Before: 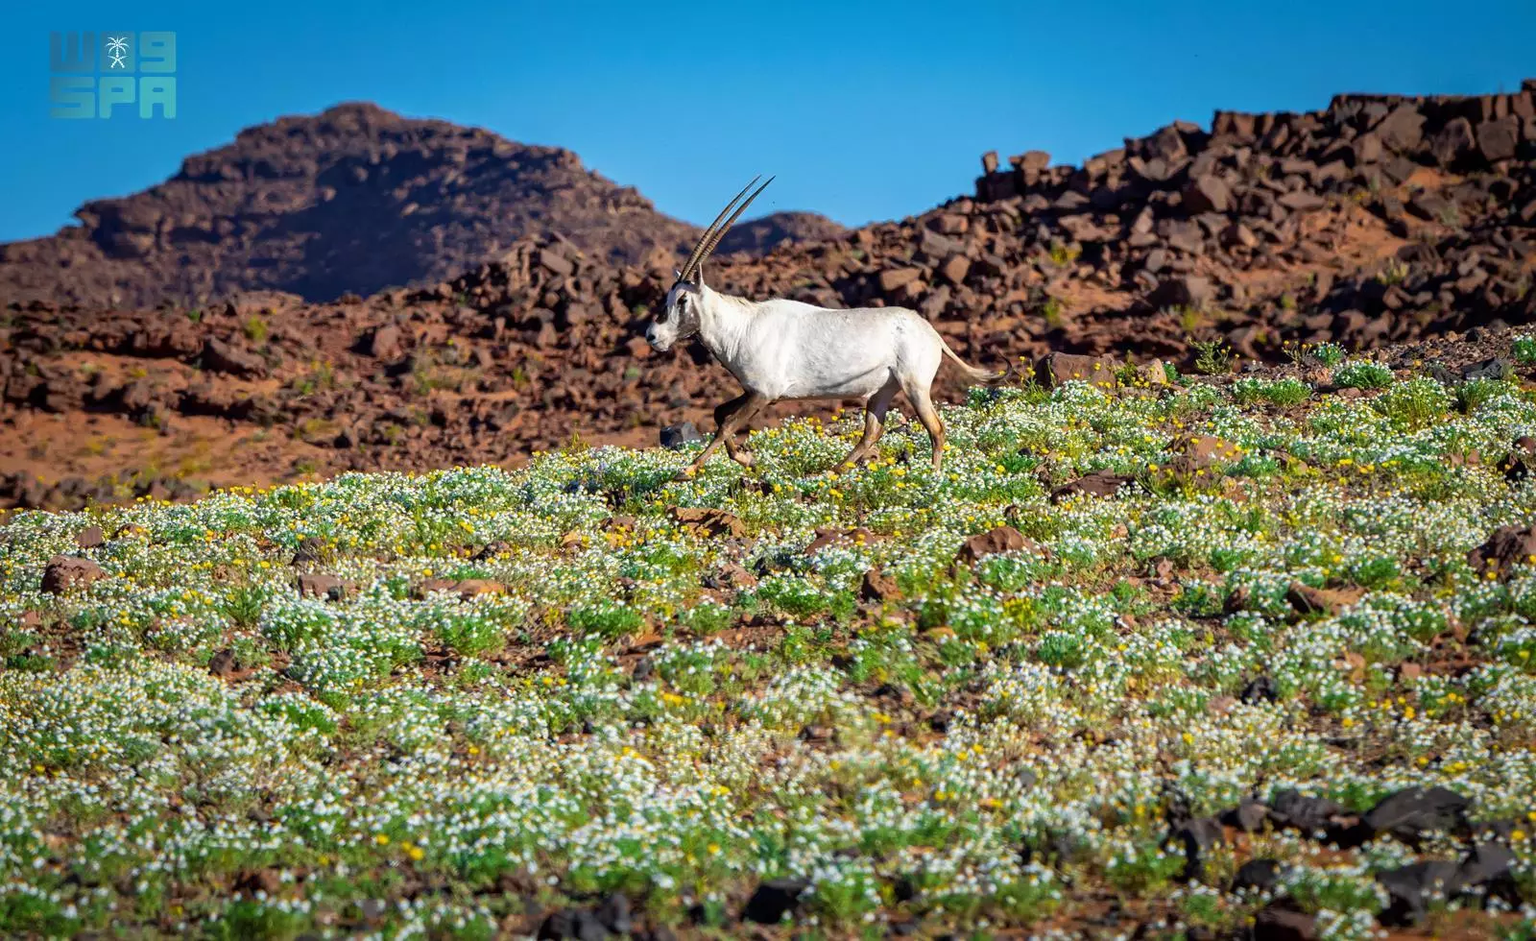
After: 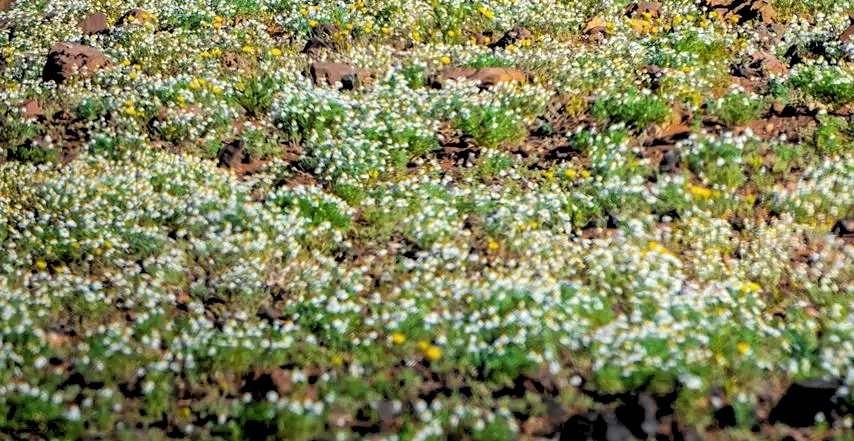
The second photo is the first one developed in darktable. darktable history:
rgb levels: levels [[0.029, 0.461, 0.922], [0, 0.5, 1], [0, 0.5, 1]]
crop and rotate: top 54.778%, right 46.61%, bottom 0.159%
